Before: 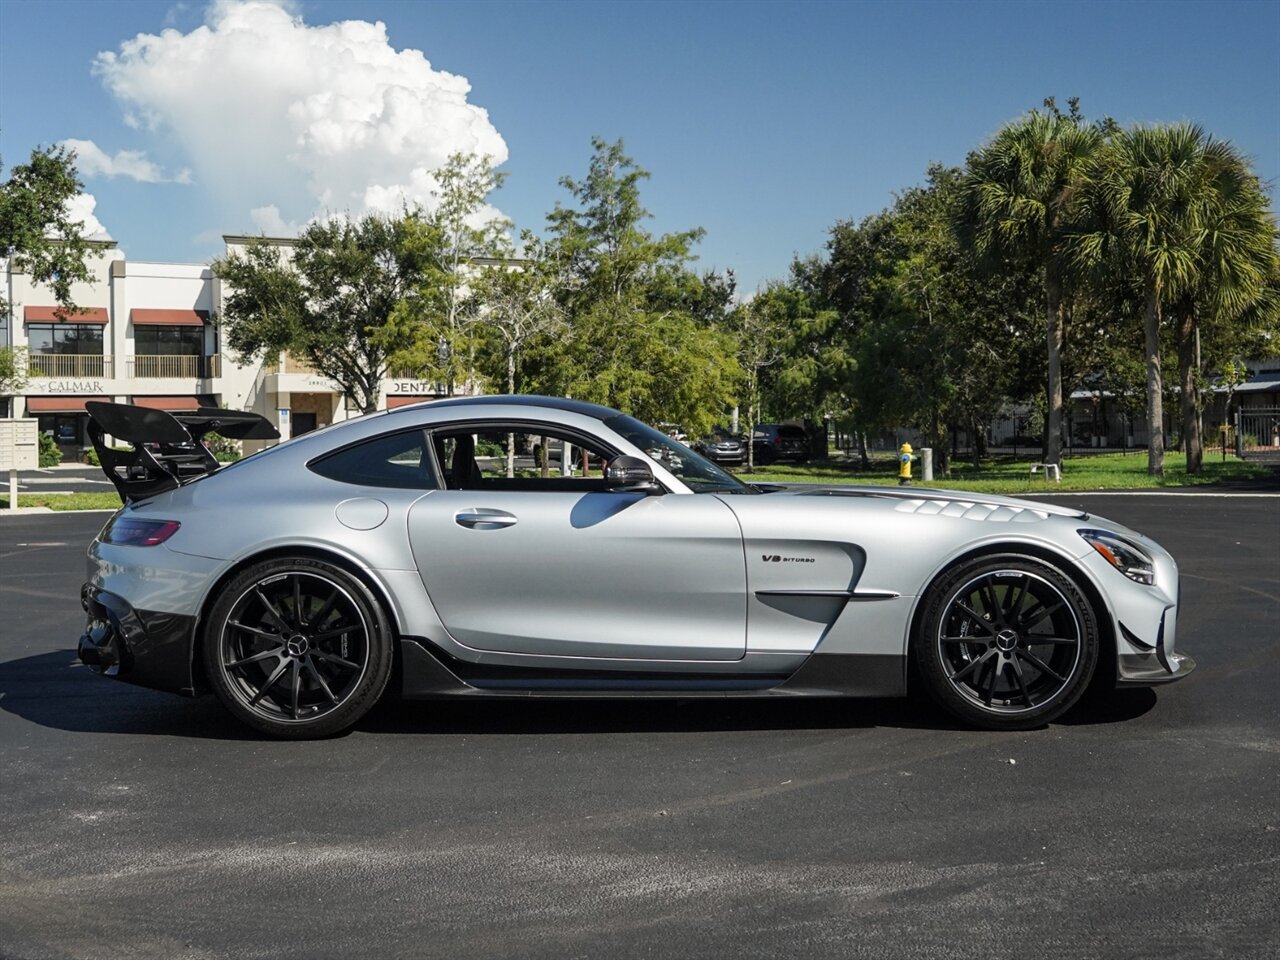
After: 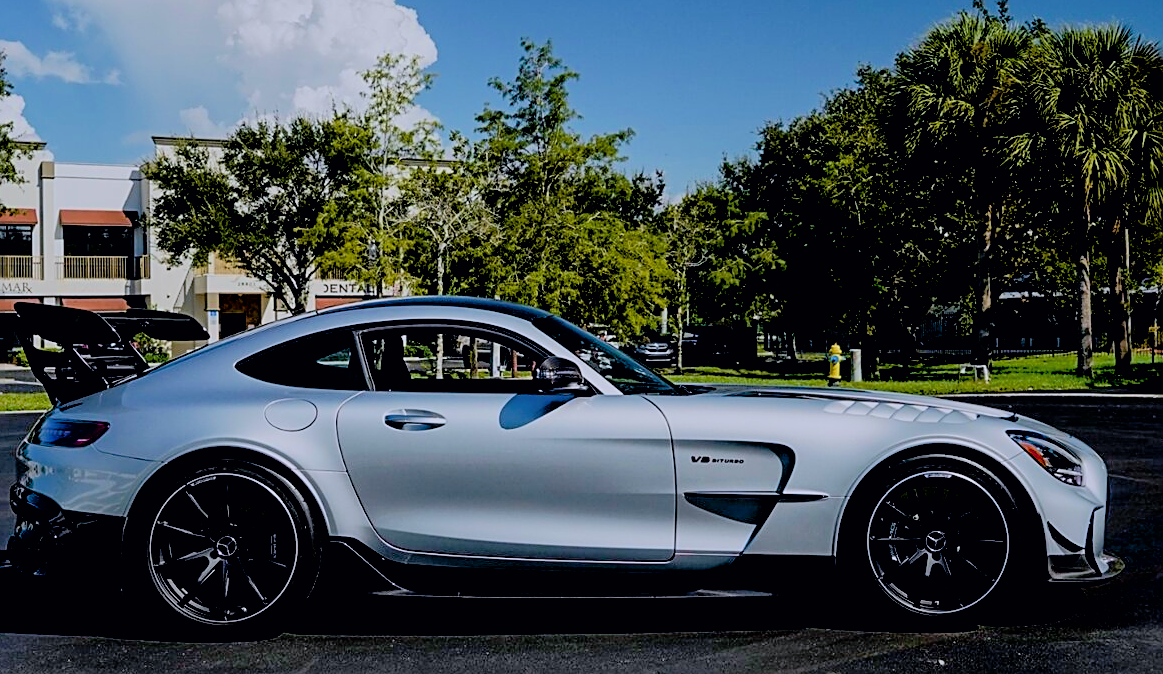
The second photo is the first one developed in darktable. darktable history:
color balance rgb: shadows lift › luminance -20%, power › hue 72.24°, highlights gain › luminance 15%, global offset › hue 171.6°, perceptual saturation grading › highlights -15%, perceptual saturation grading › shadows 25%, global vibrance 35%, contrast 10%
white balance: red 0.984, blue 1.059
exposure: black level correction 0.046, exposure -0.228 EV, compensate highlight preservation false
velvia: on, module defaults
filmic rgb: black relative exposure -7.65 EV, white relative exposure 4.56 EV, hardness 3.61, color science v6 (2022)
crop: left 5.596%, top 10.314%, right 3.534%, bottom 19.395%
sharpen: on, module defaults
shadows and highlights: on, module defaults
